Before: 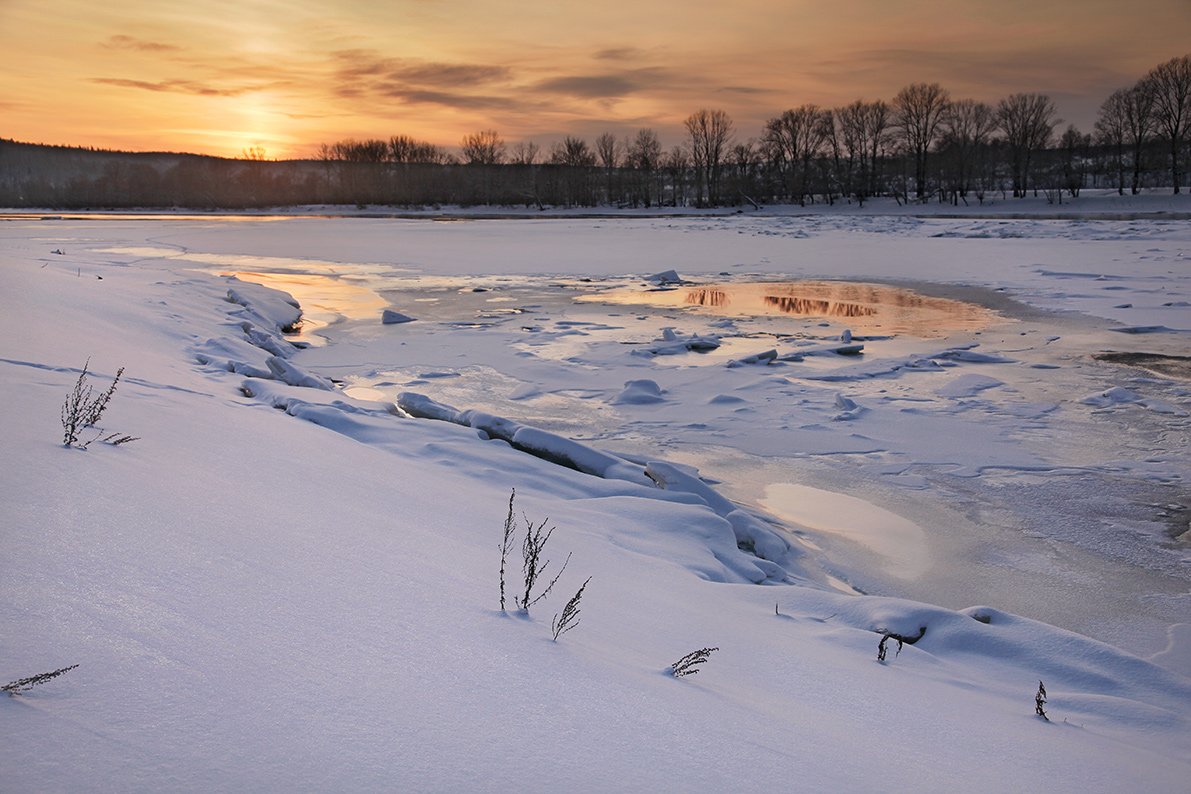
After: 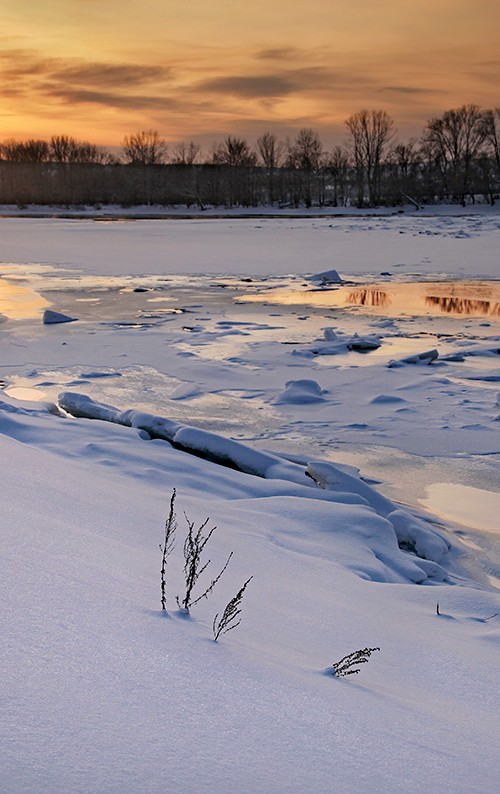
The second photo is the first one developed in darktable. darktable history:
crop: left 28.517%, right 29.49%
exposure: black level correction 0.001, compensate highlight preservation false
haze removal: strength 0.279, distance 0.254, compatibility mode true, adaptive false
